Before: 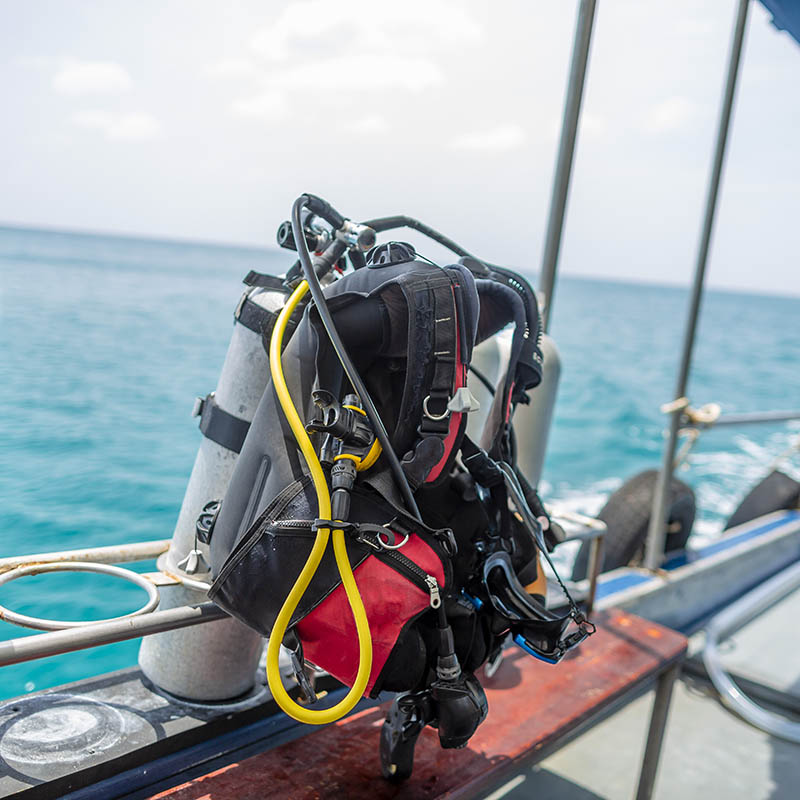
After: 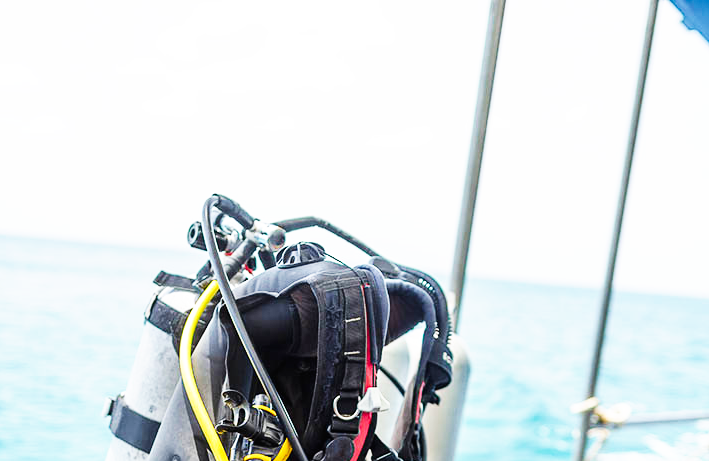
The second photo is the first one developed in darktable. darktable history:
crop and rotate: left 11.347%, bottom 42.306%
base curve: curves: ch0 [(0, 0) (0.007, 0.004) (0.027, 0.03) (0.046, 0.07) (0.207, 0.54) (0.442, 0.872) (0.673, 0.972) (1, 1)], preserve colors none
